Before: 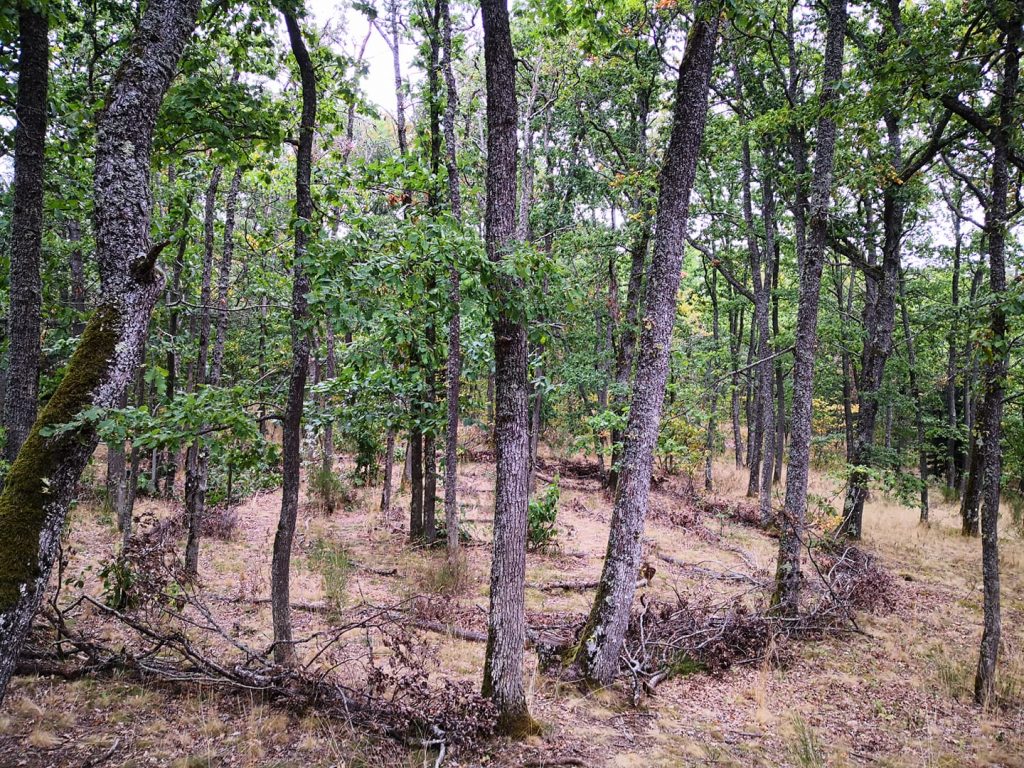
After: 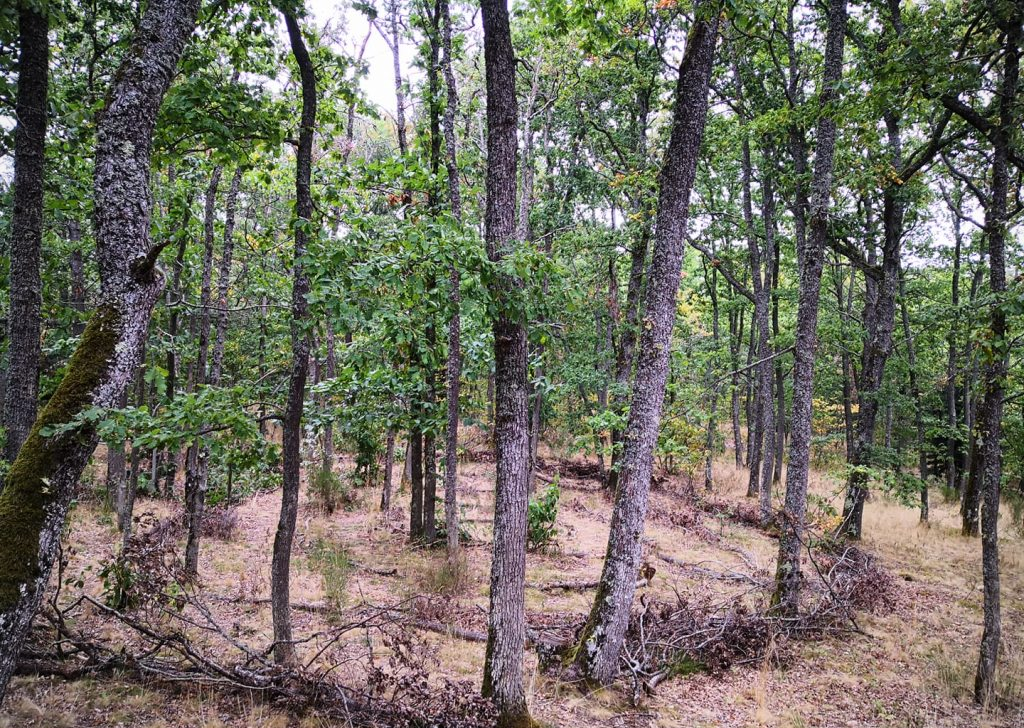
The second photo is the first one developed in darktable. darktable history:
vignetting: fall-off start 92.65%, brightness -0.276
crop and rotate: top 0.009%, bottom 5.118%
